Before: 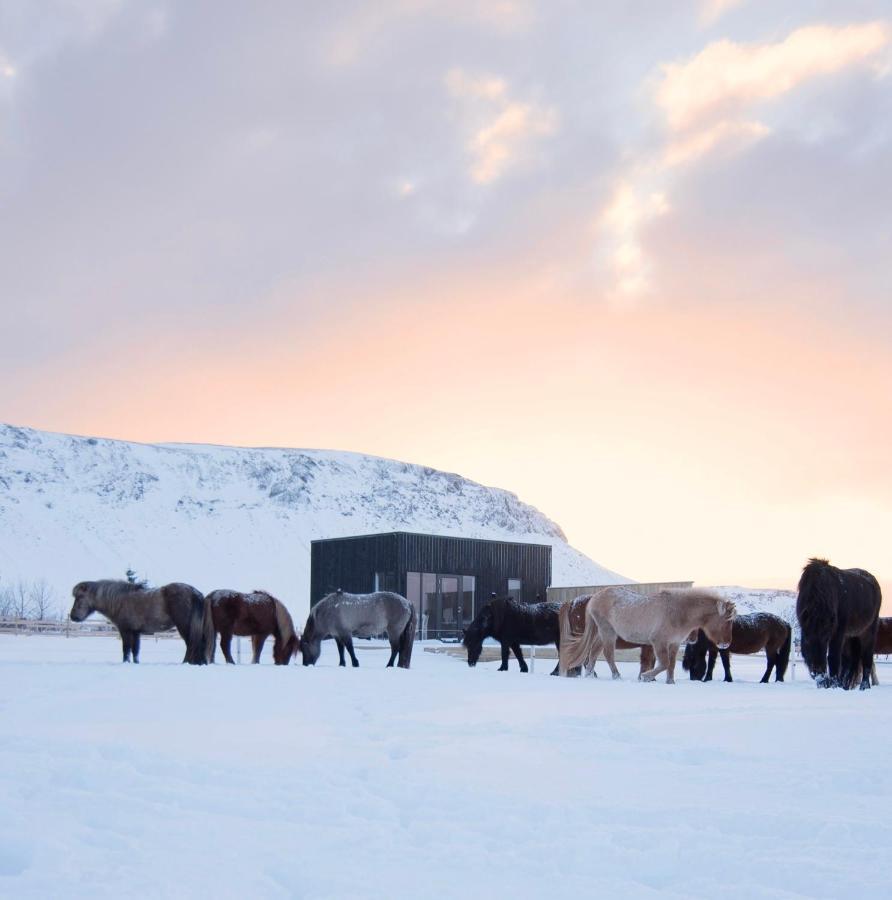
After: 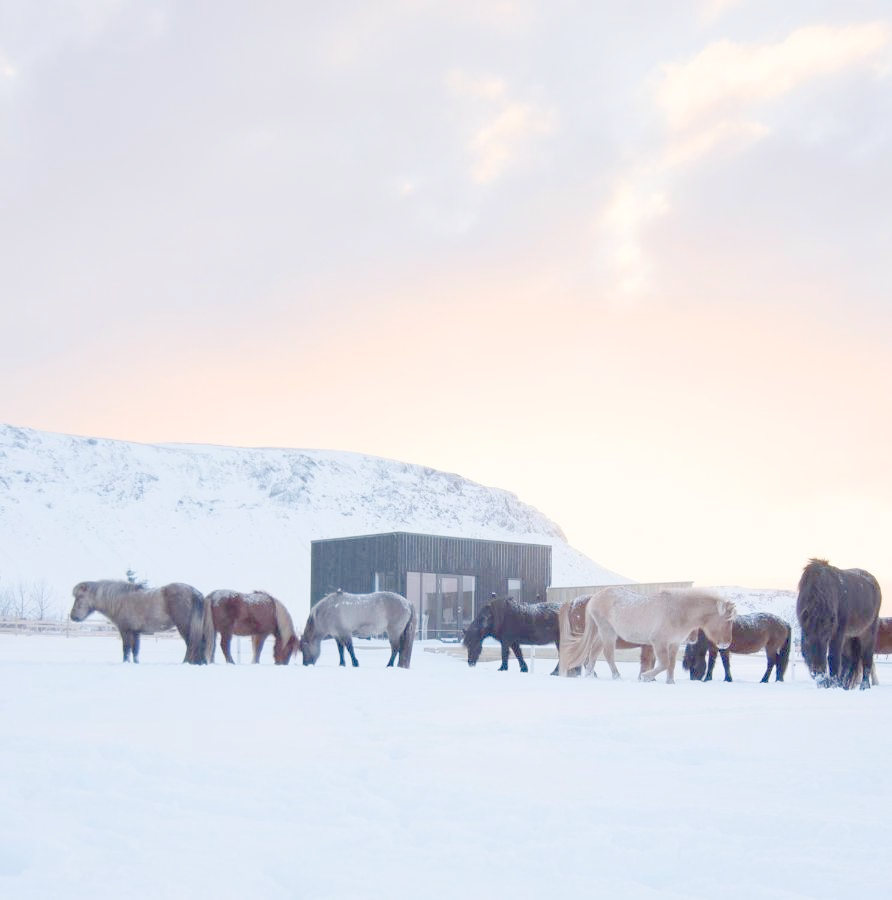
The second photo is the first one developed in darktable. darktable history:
color correction: saturation 1.11
